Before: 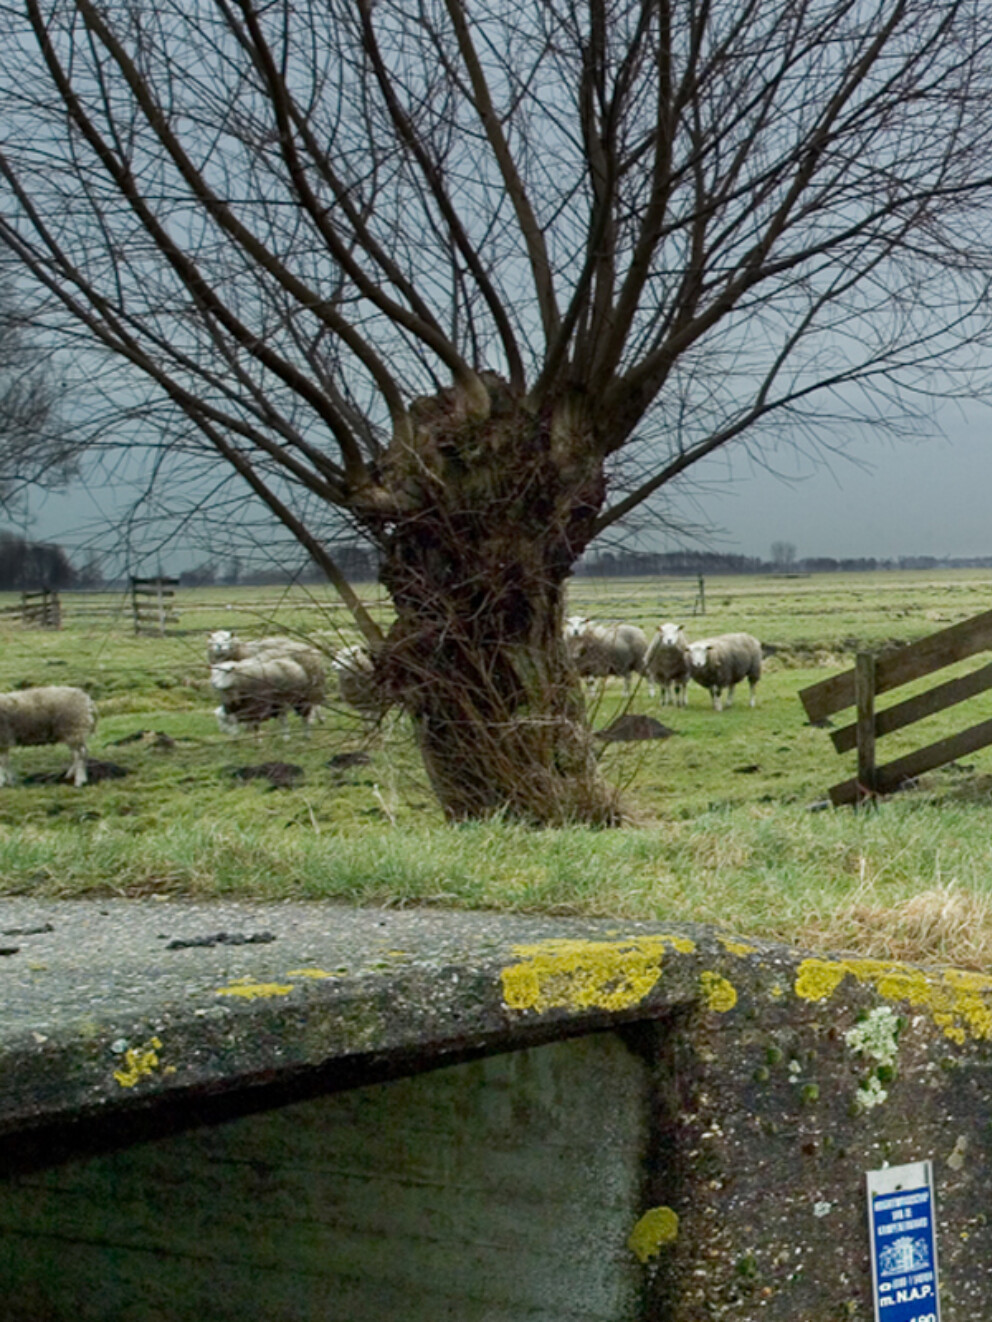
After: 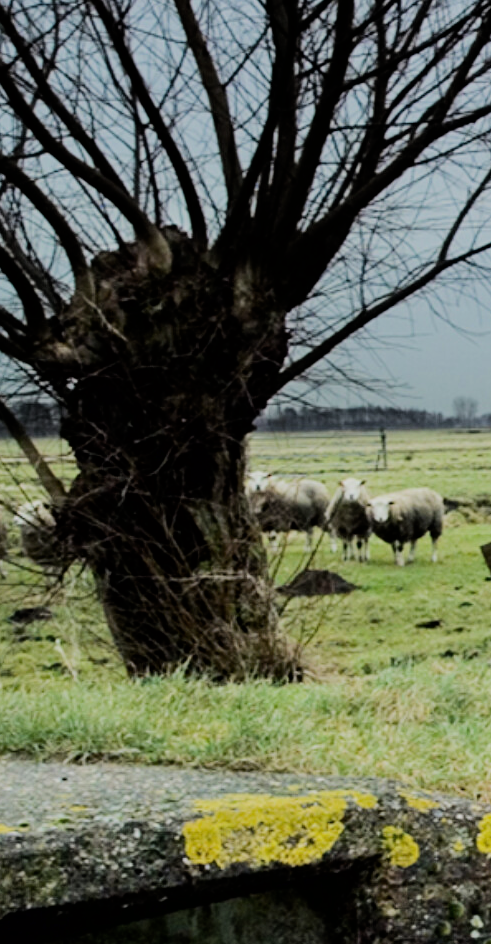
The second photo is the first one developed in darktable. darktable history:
crop: left 32.075%, top 10.976%, right 18.355%, bottom 17.596%
filmic rgb: black relative exposure -6.15 EV, white relative exposure 6.96 EV, hardness 2.23, color science v6 (2022)
tone equalizer: -8 EV -0.75 EV, -7 EV -0.7 EV, -6 EV -0.6 EV, -5 EV -0.4 EV, -3 EV 0.4 EV, -2 EV 0.6 EV, -1 EV 0.7 EV, +0 EV 0.75 EV, edges refinement/feathering 500, mask exposure compensation -1.57 EV, preserve details no
